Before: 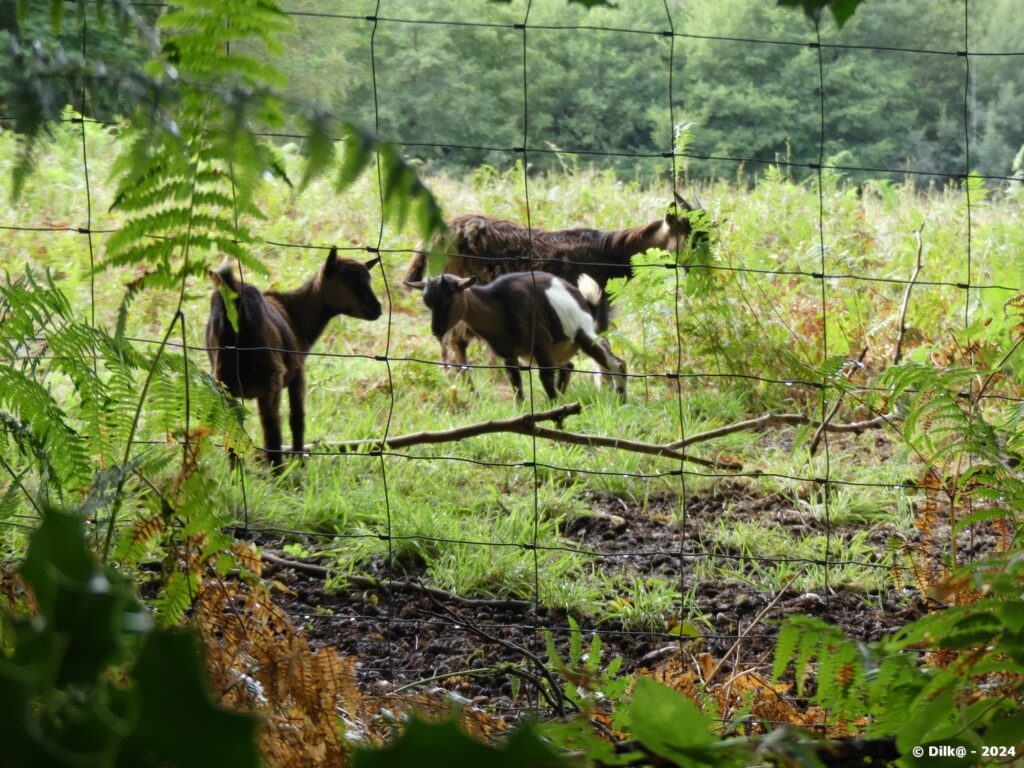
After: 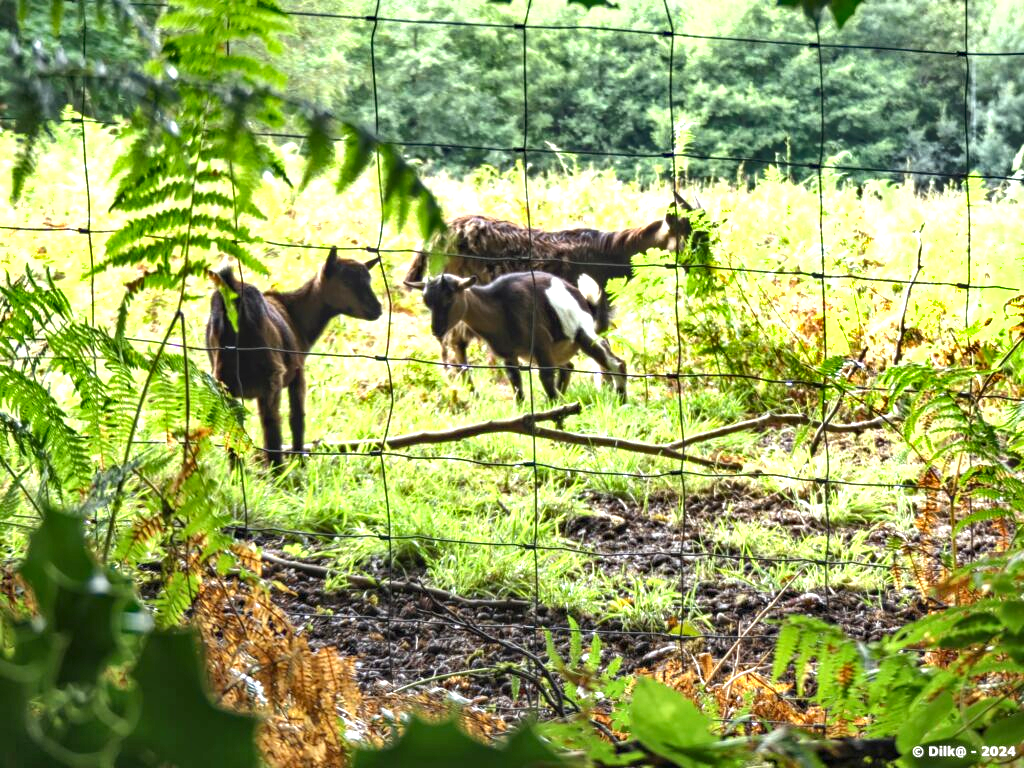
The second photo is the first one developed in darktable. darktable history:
local contrast: on, module defaults
exposure: black level correction 0, exposure 1.282 EV, compensate highlight preservation false
shadows and highlights: highlights color adjustment 33.01%, soften with gaussian
haze removal: compatibility mode true
